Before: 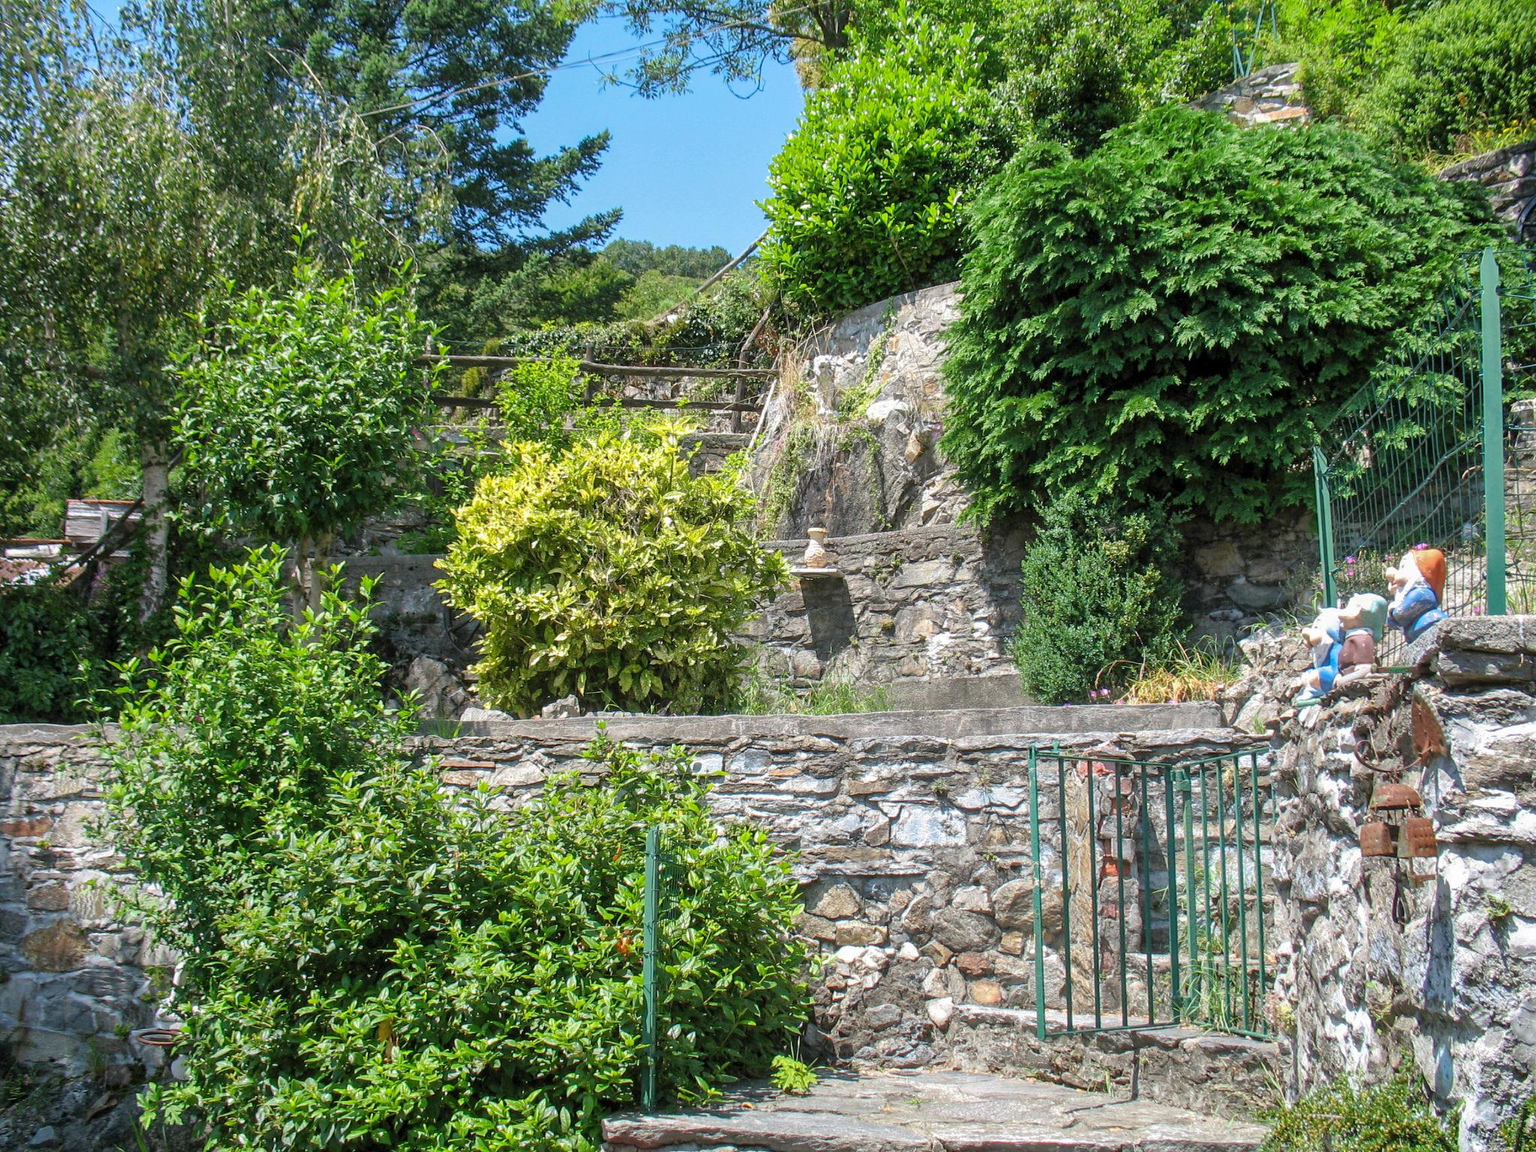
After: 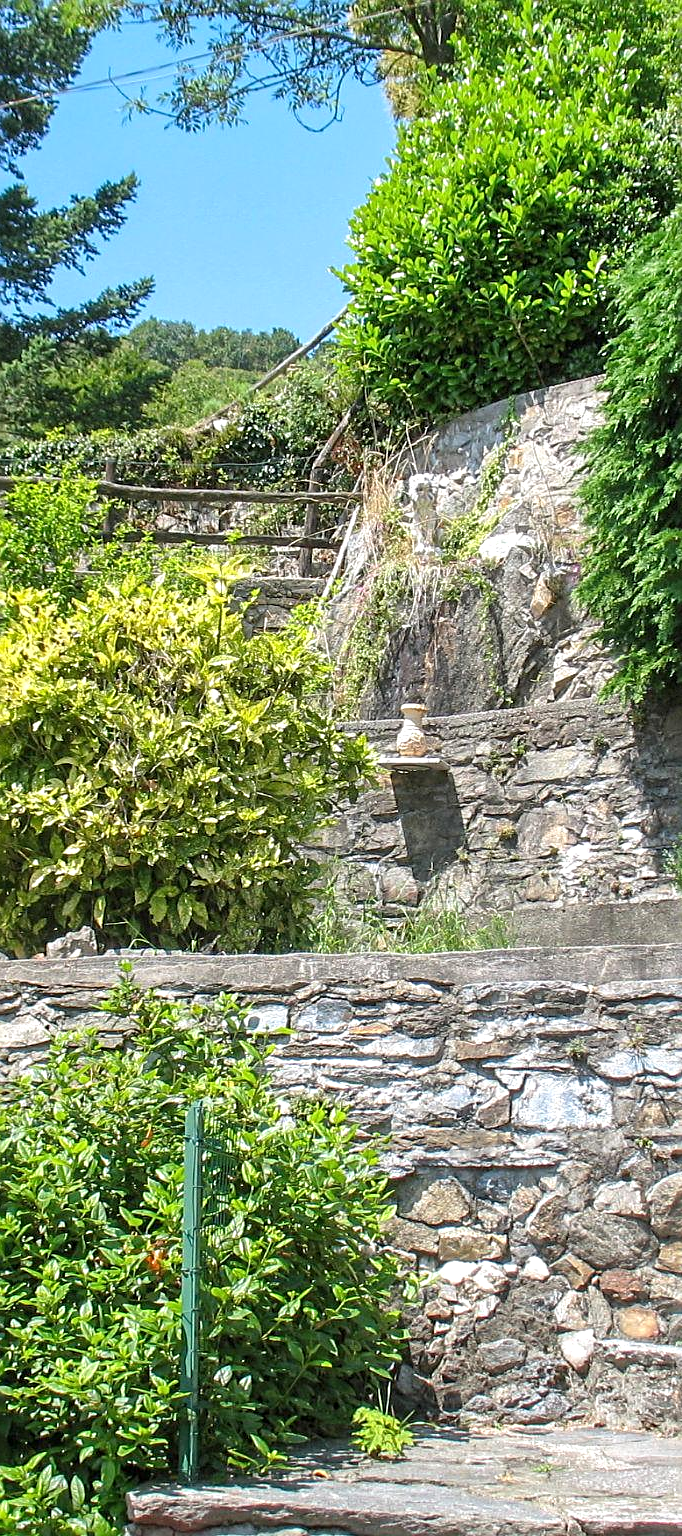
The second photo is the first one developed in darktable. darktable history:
sharpen: on, module defaults
exposure: exposure 0.203 EV, compensate highlight preservation false
crop: left 33.012%, right 33.685%
